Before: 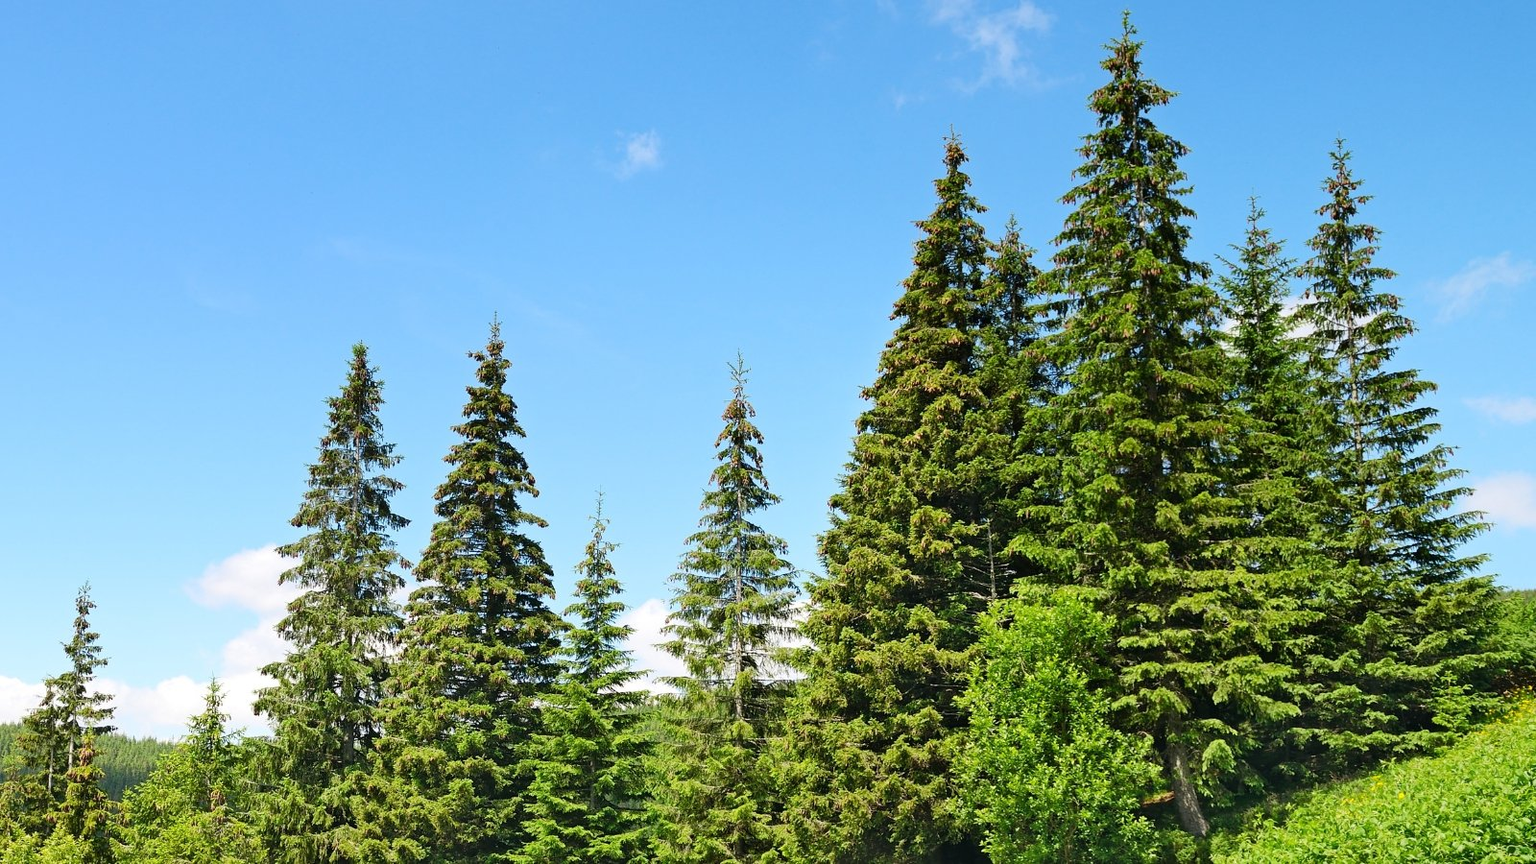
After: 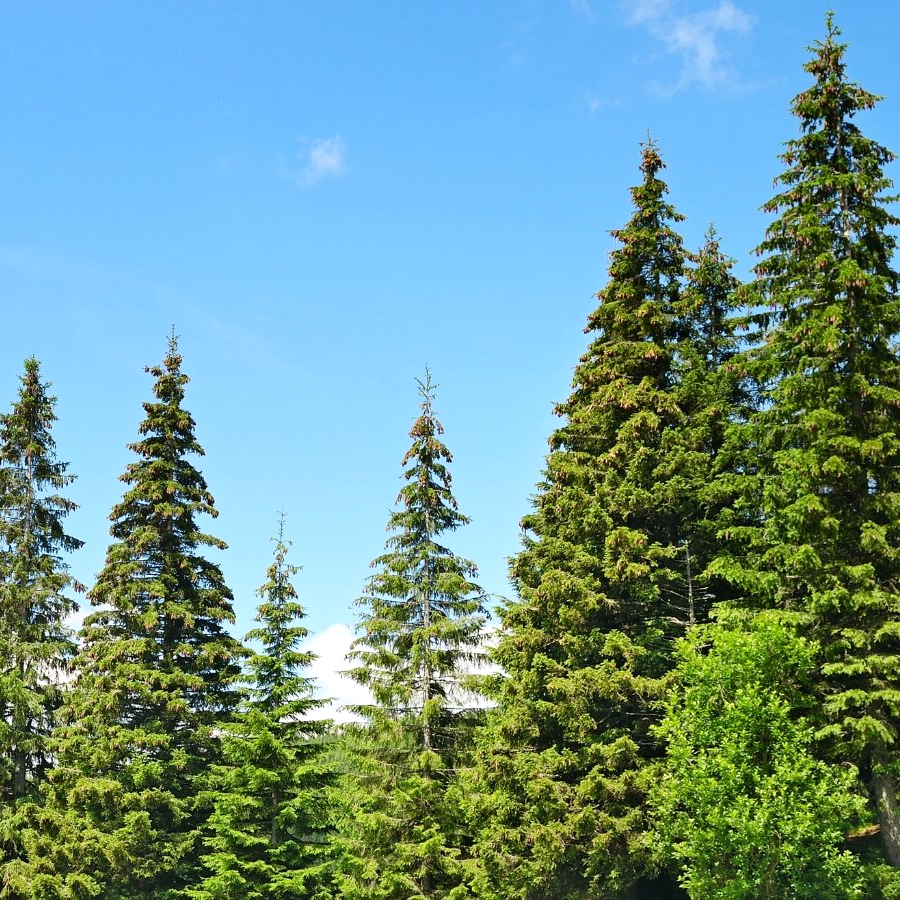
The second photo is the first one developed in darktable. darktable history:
exposure: exposure 0.131 EV, compensate highlight preservation false
crop: left 21.496%, right 22.254%
